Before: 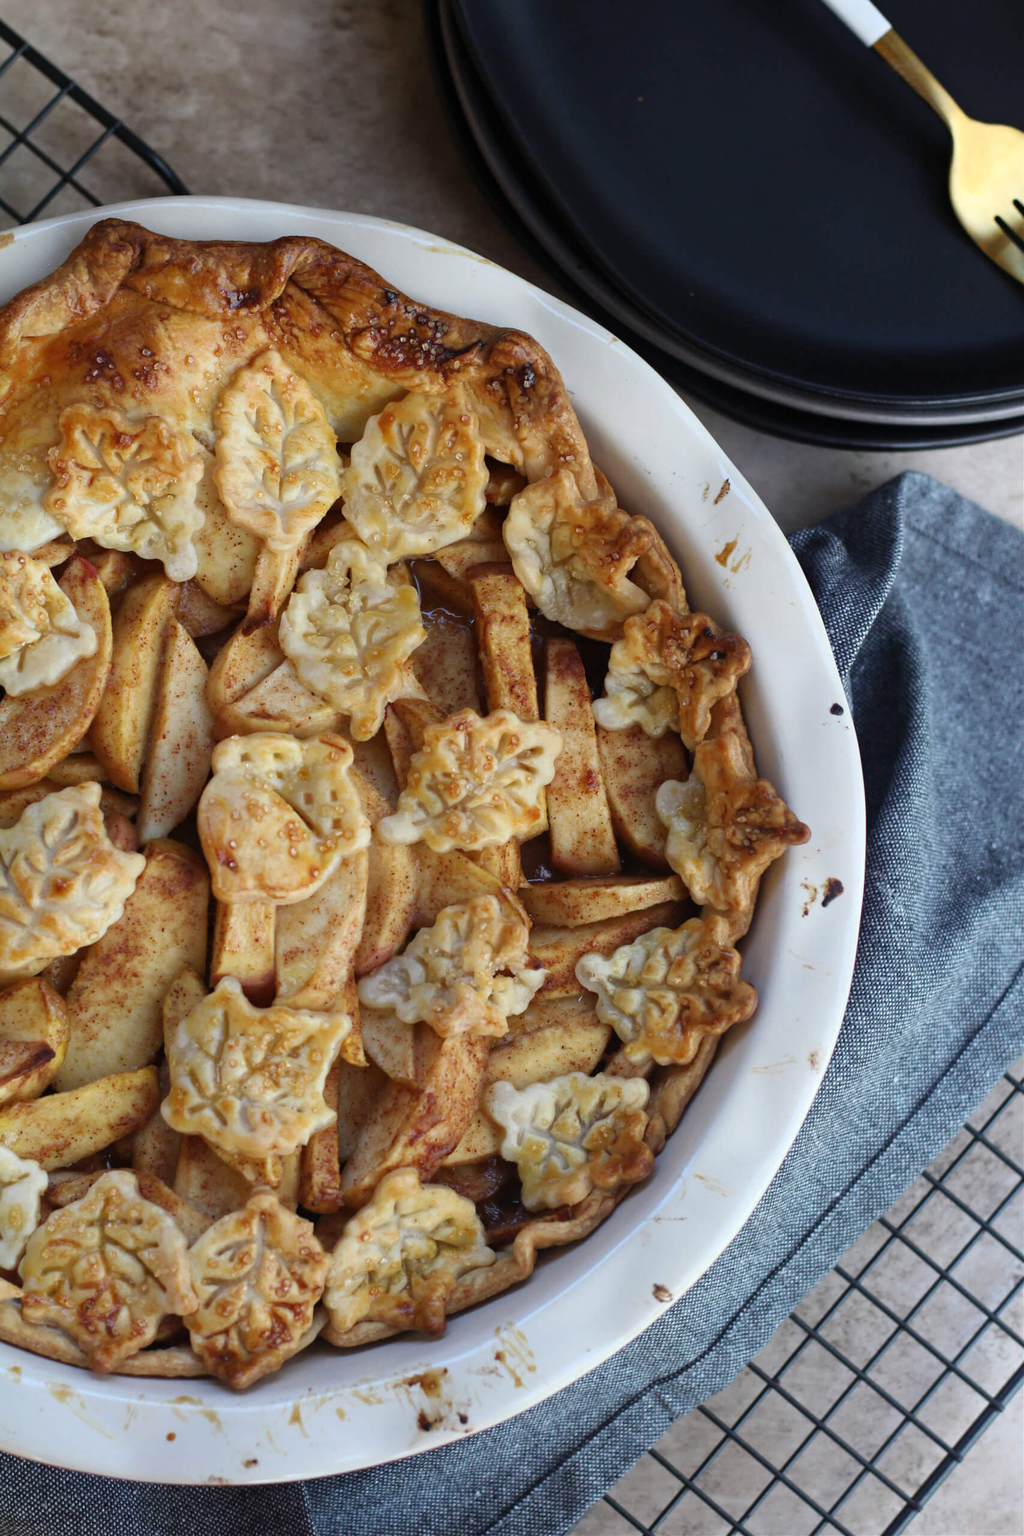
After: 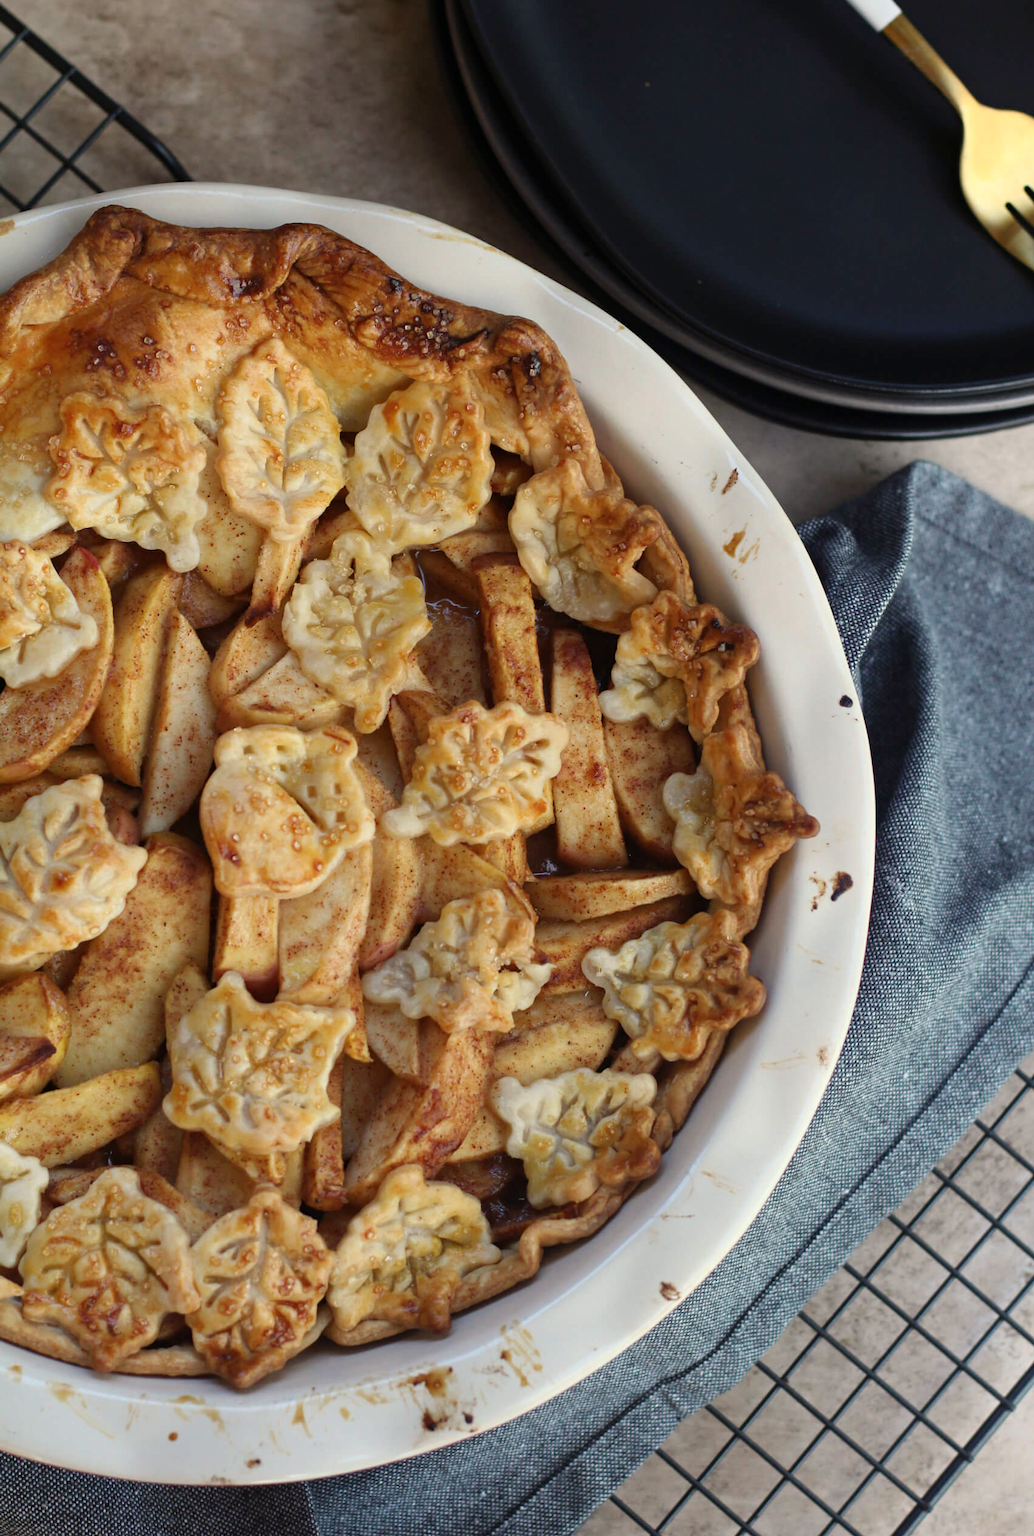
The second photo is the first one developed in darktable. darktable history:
exposure: exposure -0.041 EV, compensate highlight preservation false
white balance: red 1.045, blue 0.932
crop: top 1.049%, right 0.001%
